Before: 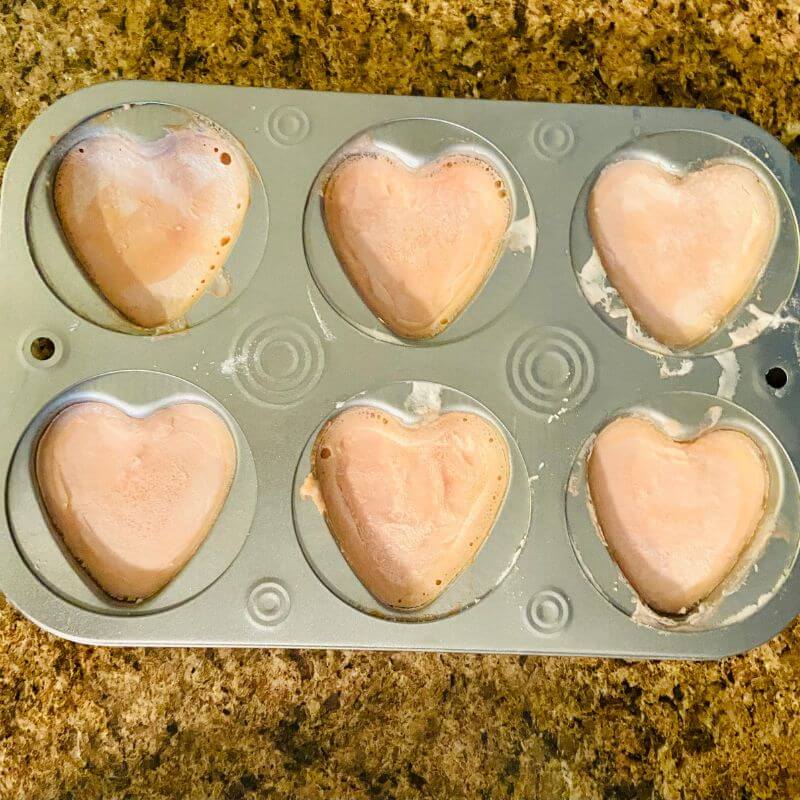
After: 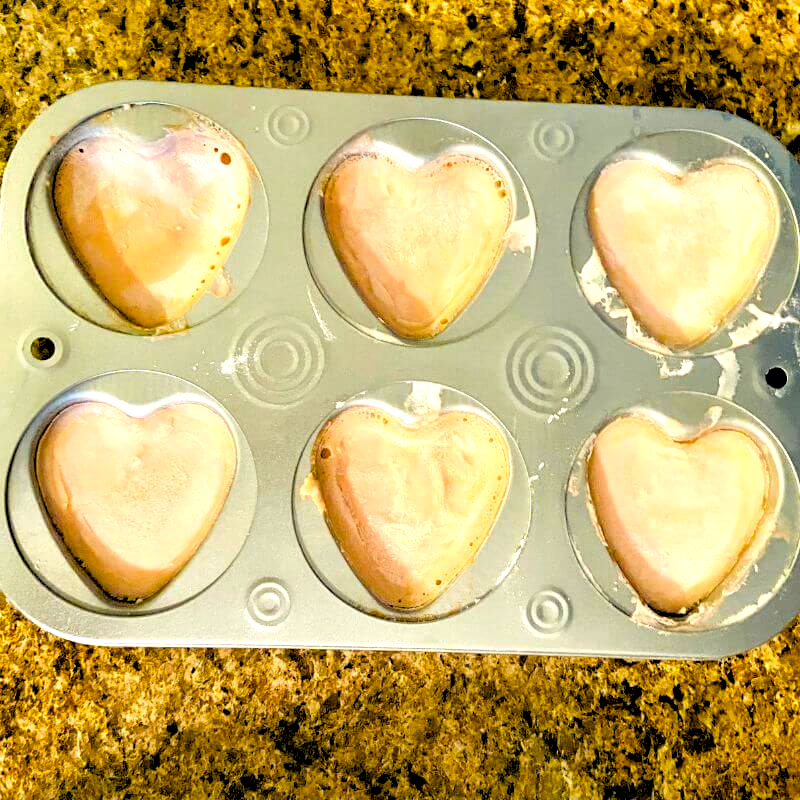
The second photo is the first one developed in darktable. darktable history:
exposure: black level correction 0, exposure 0.5 EV, compensate exposure bias true, compensate highlight preservation false
rgb levels: levels [[0.034, 0.472, 0.904], [0, 0.5, 1], [0, 0.5, 1]]
color balance rgb: perceptual saturation grading › global saturation 20%, global vibrance 20%
